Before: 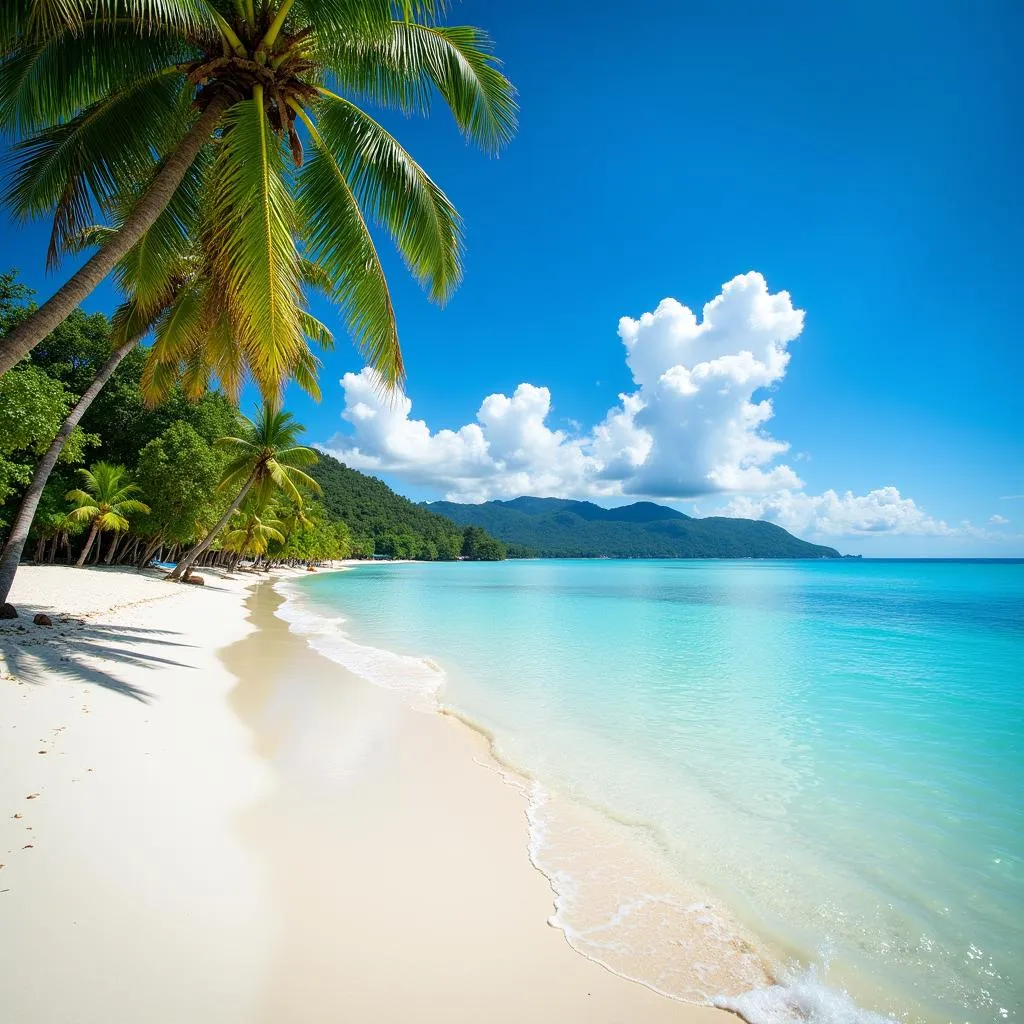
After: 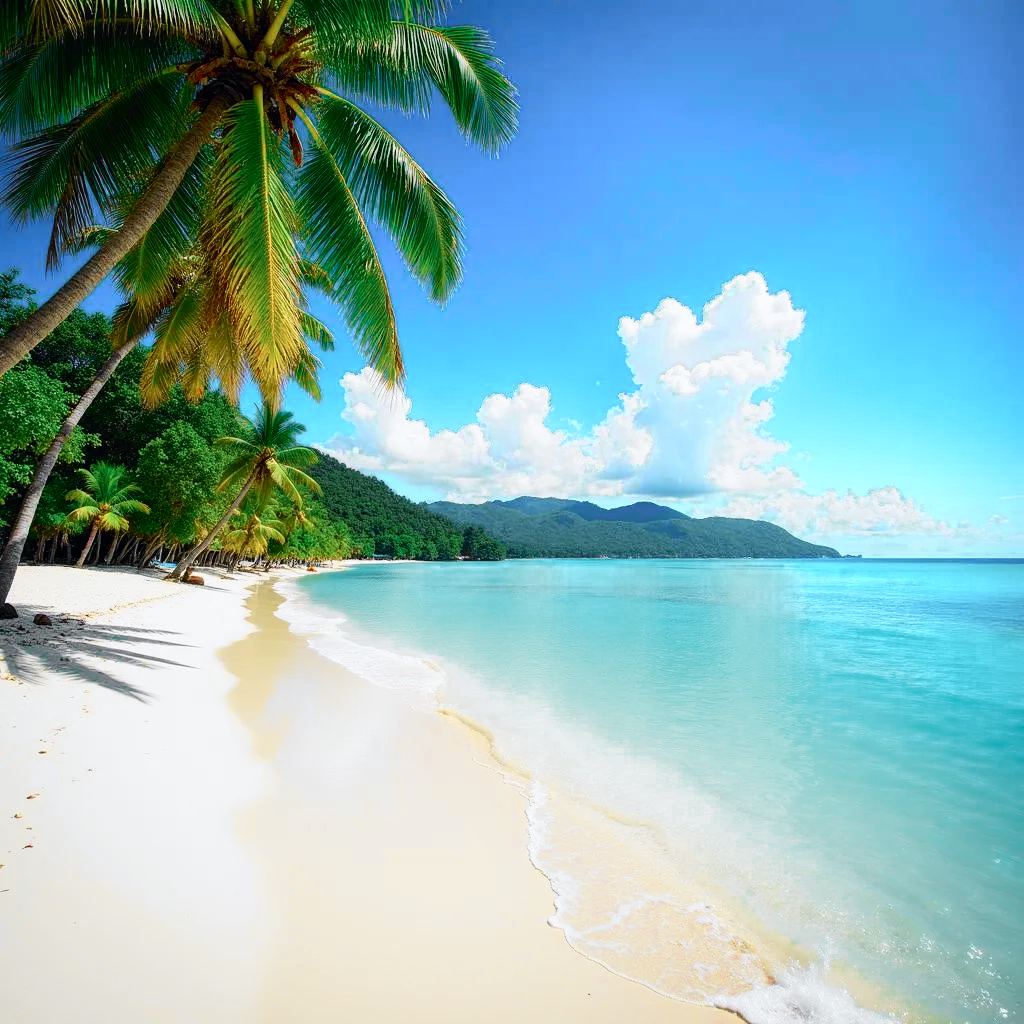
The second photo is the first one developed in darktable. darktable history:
color zones: curves: ch0 [(0, 0.5) (0.125, 0.4) (0.25, 0.5) (0.375, 0.4) (0.5, 0.4) (0.625, 0.6) (0.75, 0.6) (0.875, 0.5)]; ch1 [(0, 0.4) (0.125, 0.5) (0.25, 0.4) (0.375, 0.4) (0.5, 0.4) (0.625, 0.4) (0.75, 0.5) (0.875, 0.4)]; ch2 [(0, 0.6) (0.125, 0.5) (0.25, 0.5) (0.375, 0.6) (0.5, 0.6) (0.625, 0.5) (0.75, 0.5) (0.875, 0.5)]
tone curve: curves: ch0 [(0, 0) (0.071, 0.047) (0.266, 0.26) (0.491, 0.552) (0.753, 0.818) (1, 0.983)]; ch1 [(0, 0) (0.346, 0.307) (0.408, 0.369) (0.463, 0.443) (0.482, 0.493) (0.502, 0.5) (0.517, 0.518) (0.546, 0.587) (0.588, 0.643) (0.651, 0.709) (1, 1)]; ch2 [(0, 0) (0.346, 0.34) (0.434, 0.46) (0.485, 0.494) (0.5, 0.494) (0.517, 0.503) (0.535, 0.545) (0.583, 0.634) (0.625, 0.686) (1, 1)], color space Lab, independent channels, preserve colors none
